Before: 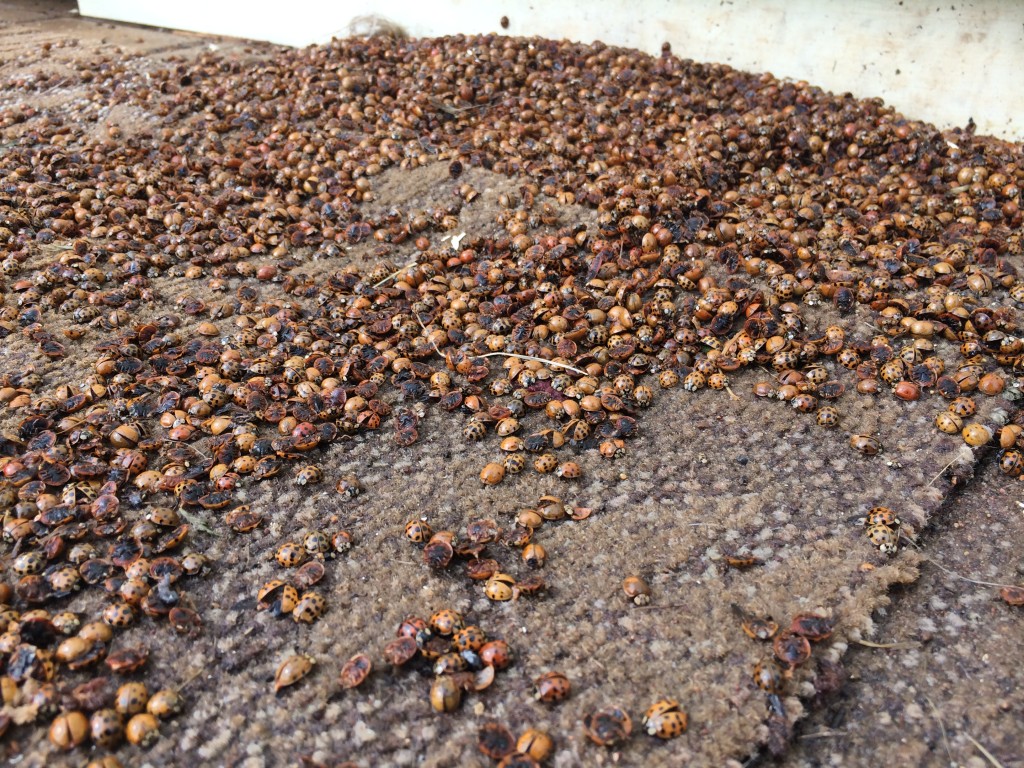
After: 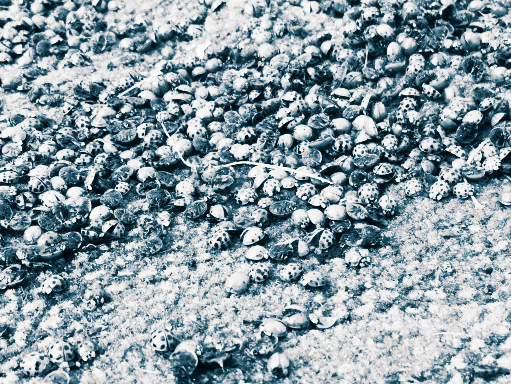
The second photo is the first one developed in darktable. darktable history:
contrast brightness saturation: contrast 0.53, brightness 0.47, saturation -1
crop: left 25%, top 25%, right 25%, bottom 25%
exposure: exposure 0.3 EV, compensate highlight preservation false
split-toning: shadows › hue 212.4°, balance -70
filmic rgb: black relative exposure -7.65 EV, white relative exposure 4.56 EV, hardness 3.61, color science v6 (2022)
